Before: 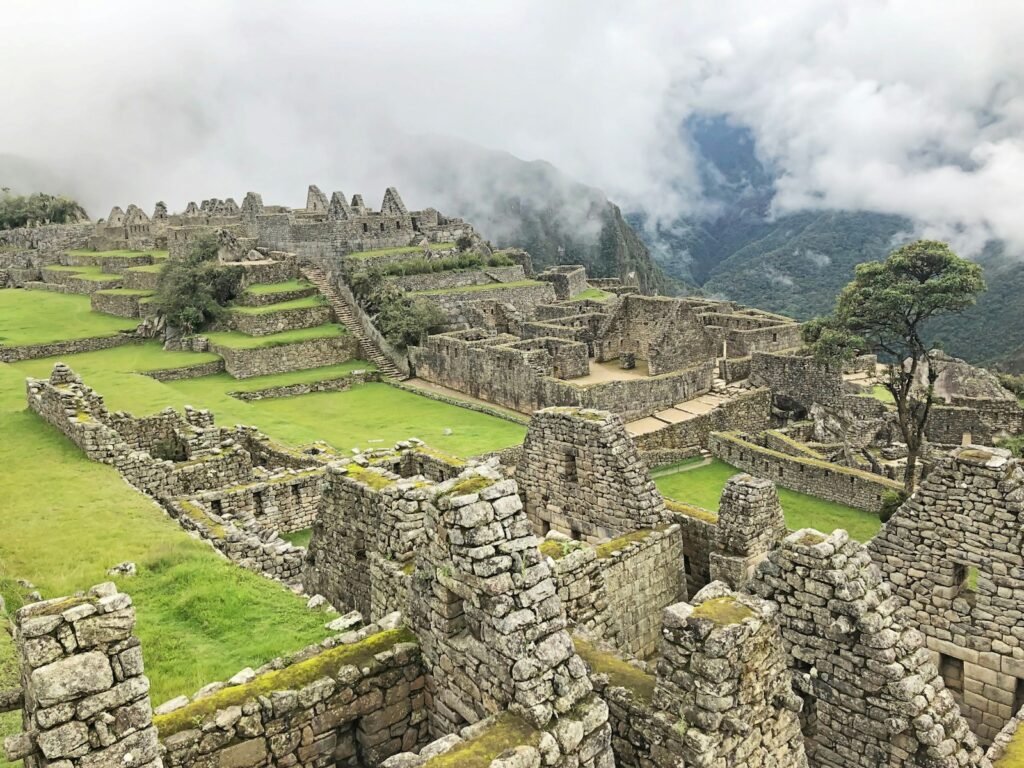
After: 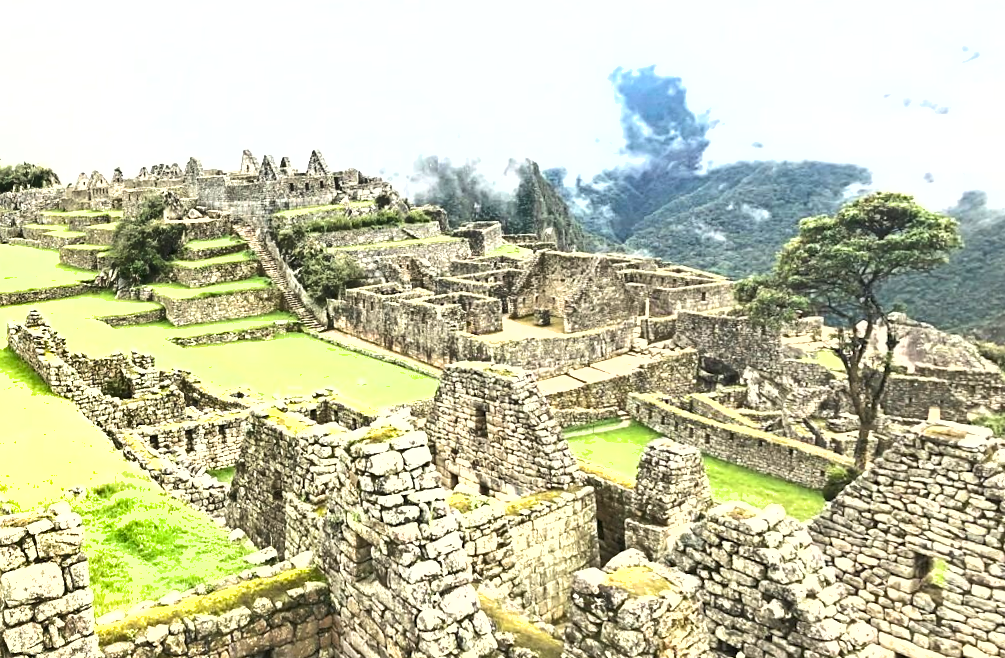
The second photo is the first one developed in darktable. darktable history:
exposure: black level correction 0, exposure 1.4 EV, compensate highlight preservation false
rotate and perspective: rotation 1.69°, lens shift (vertical) -0.023, lens shift (horizontal) -0.291, crop left 0.025, crop right 0.988, crop top 0.092, crop bottom 0.842
shadows and highlights: low approximation 0.01, soften with gaussian
